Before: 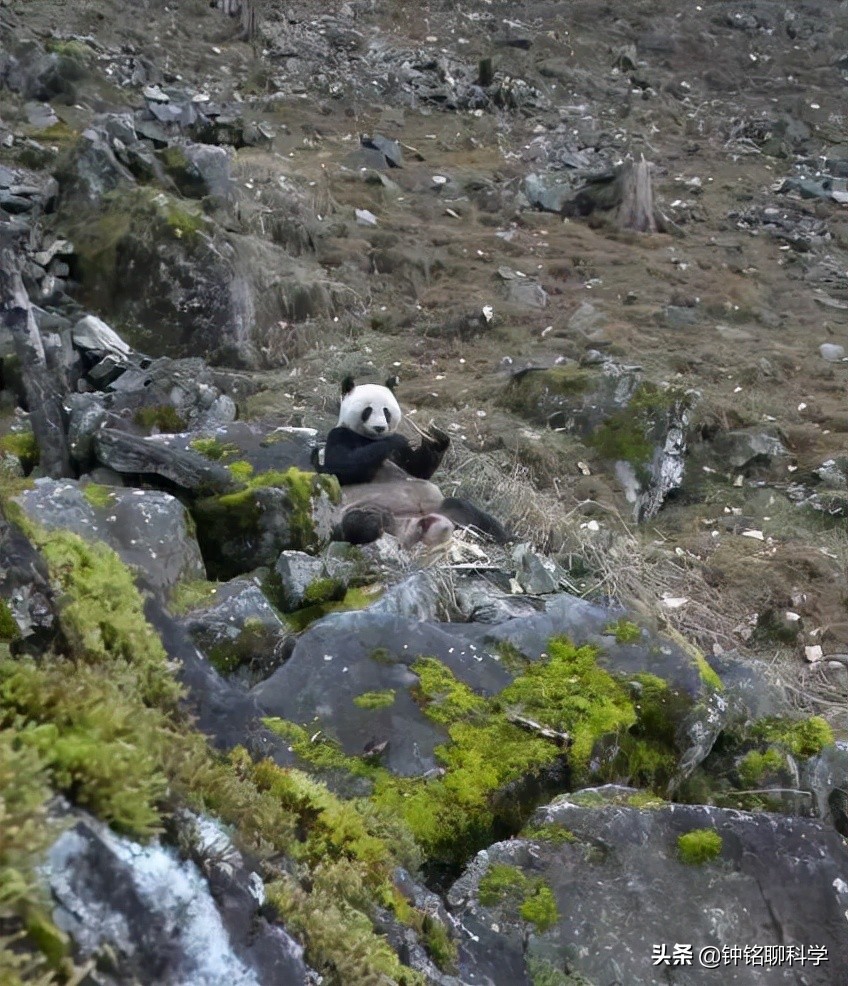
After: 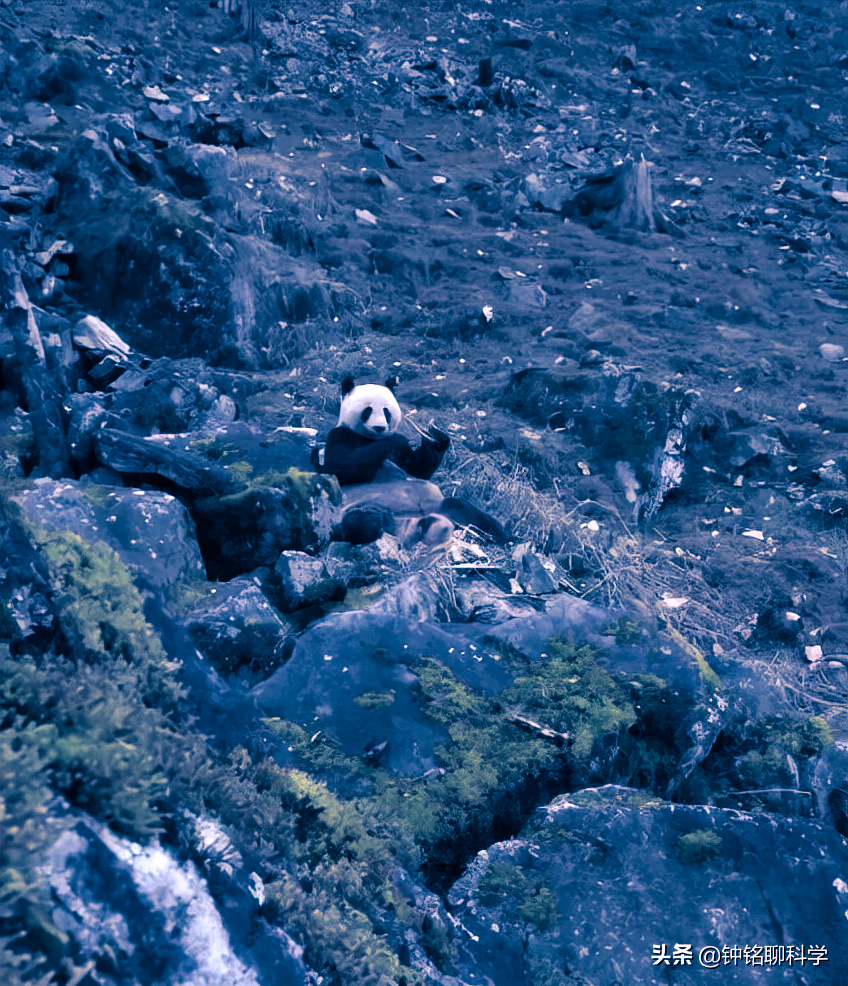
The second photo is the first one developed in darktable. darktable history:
split-toning: shadows › hue 226.8°, shadows › saturation 1, highlights › saturation 0, balance -61.41
white balance: red 1.066, blue 1.119
